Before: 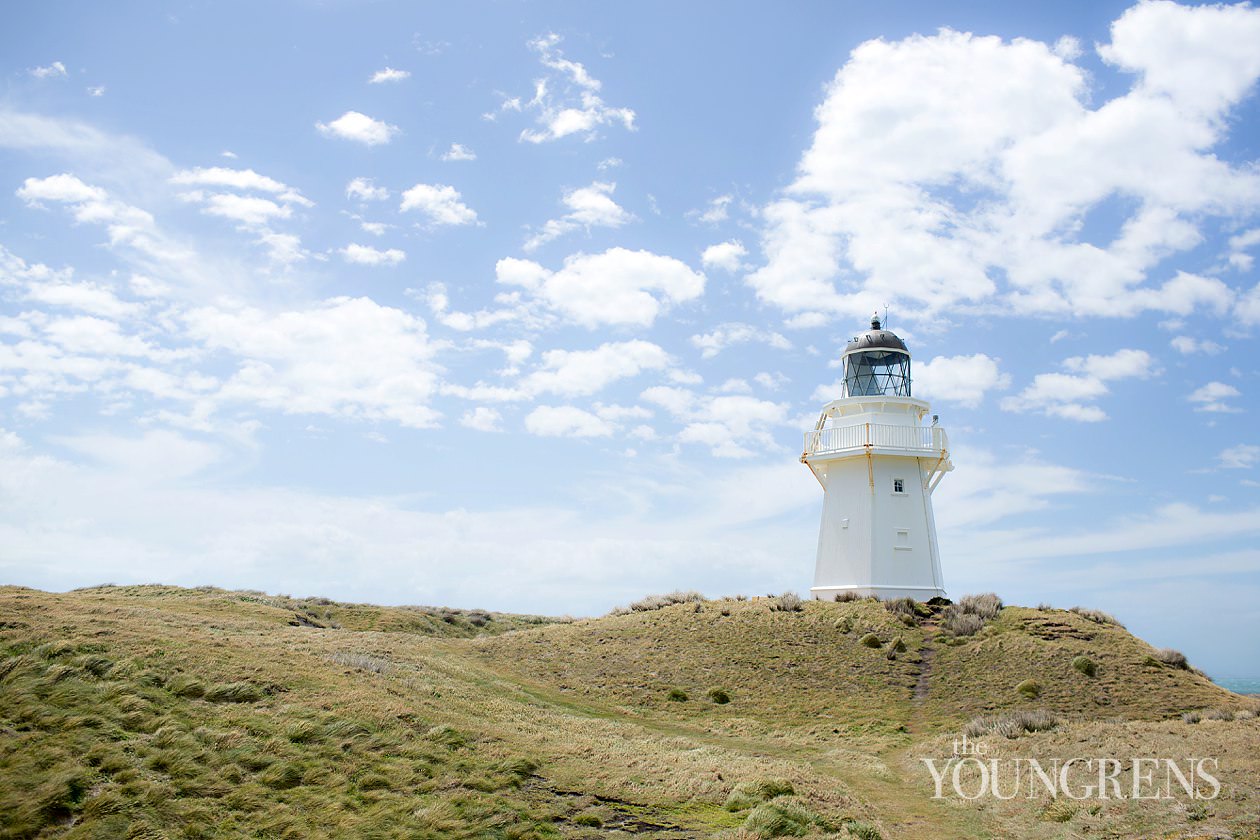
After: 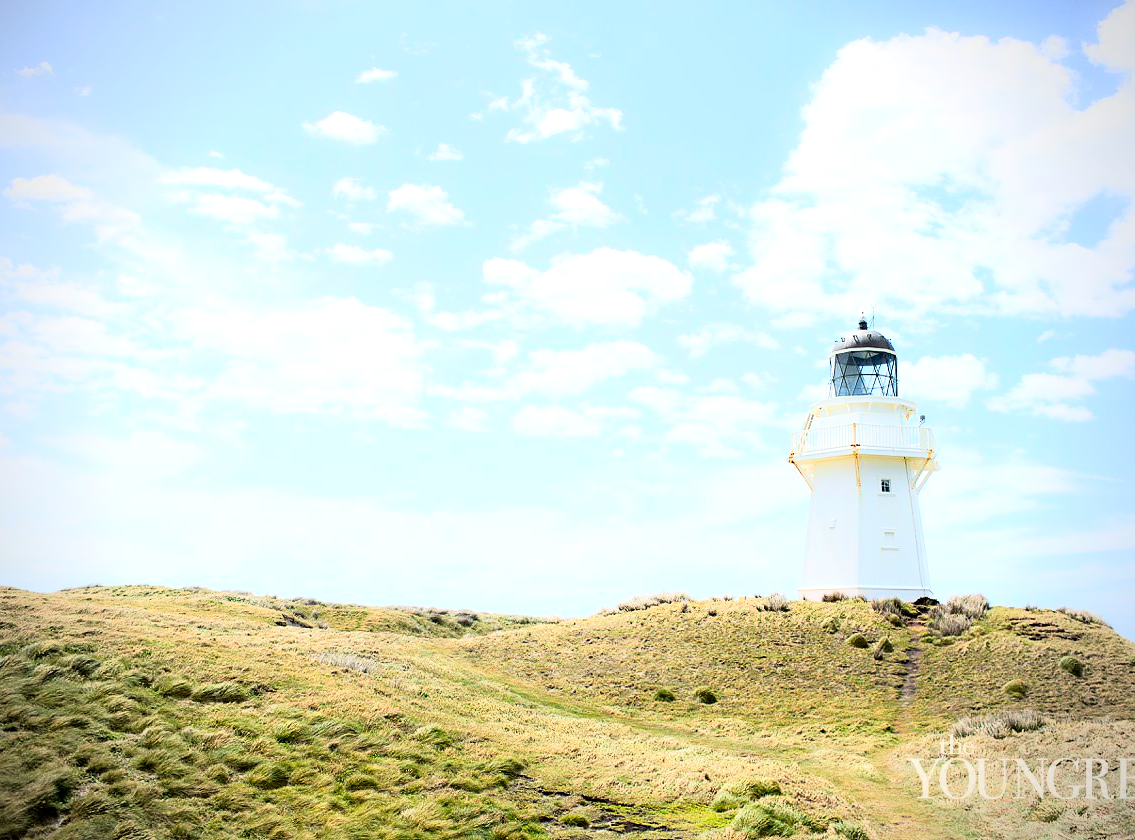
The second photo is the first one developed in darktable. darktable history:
crop and rotate: left 1.088%, right 8.807%
tone equalizer: -8 EV -0.55 EV
base curve: curves: ch0 [(0, 0) (0.005, 0.002) (0.193, 0.295) (0.399, 0.664) (0.75, 0.928) (1, 1)]
contrast brightness saturation: contrast 0.08, saturation 0.2
exposure: exposure 0.3 EV, compensate highlight preservation false
vignetting: fall-off radius 60.92%
